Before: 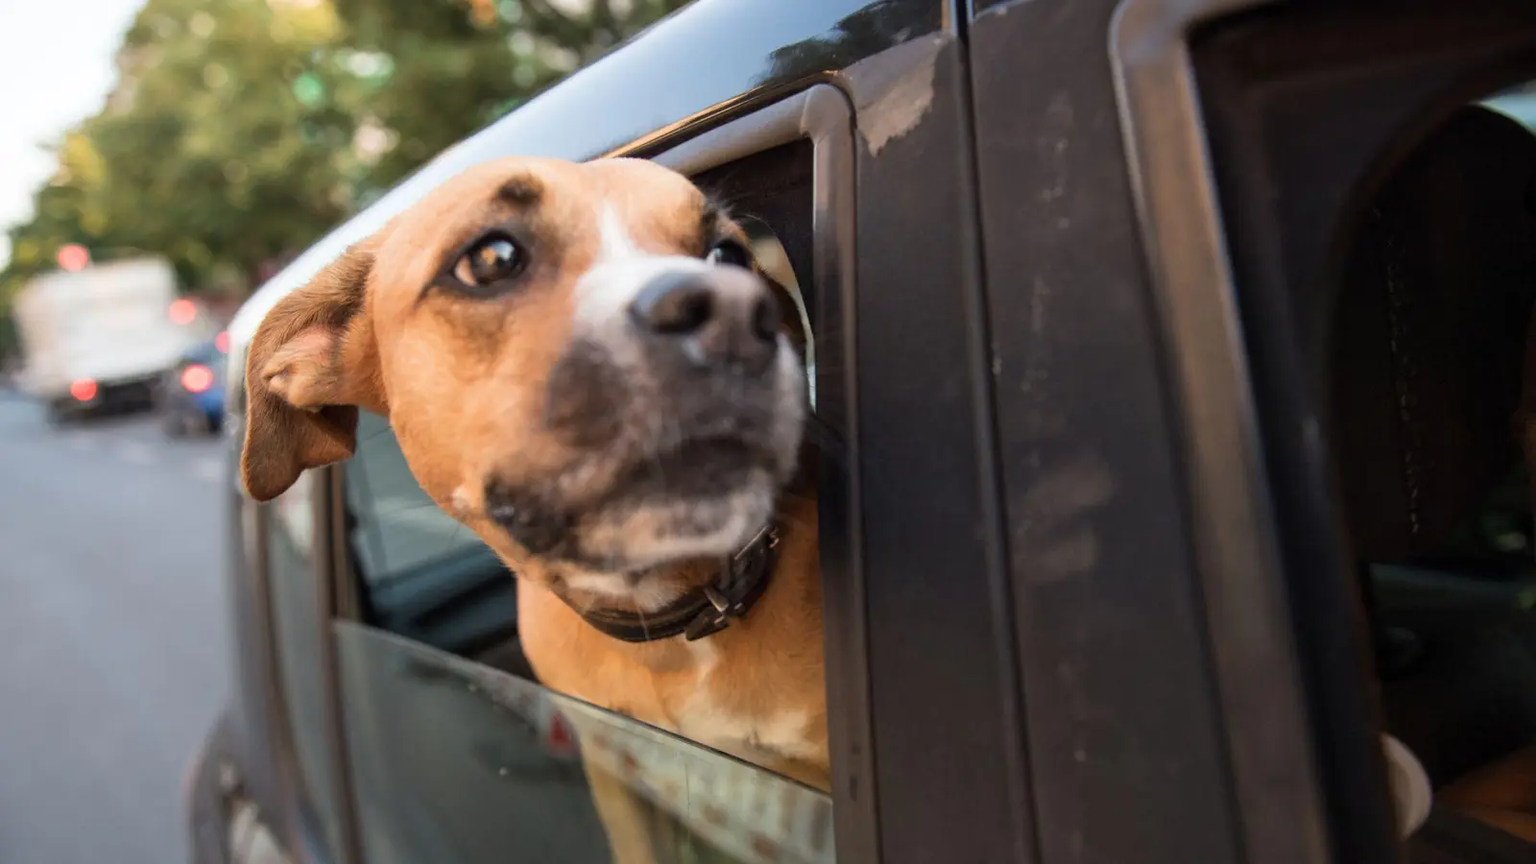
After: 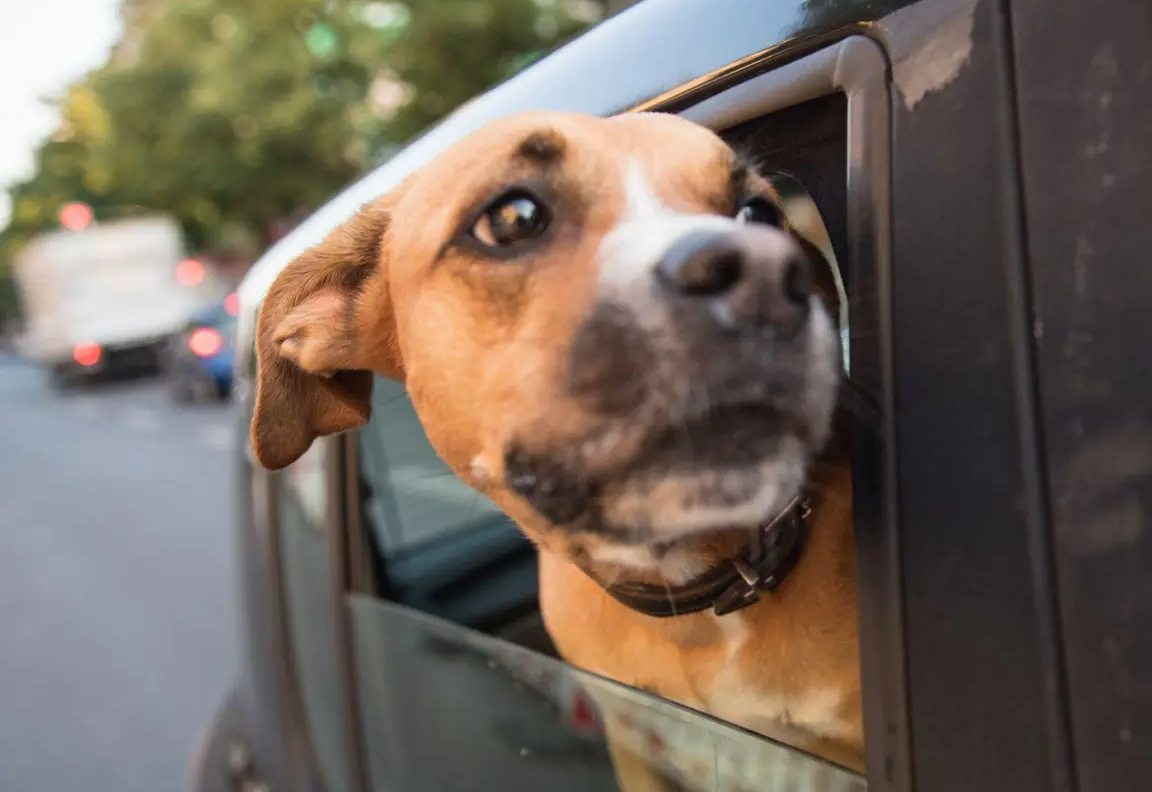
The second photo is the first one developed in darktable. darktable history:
crop: top 5.803%, right 27.864%, bottom 5.804%
contrast brightness saturation: contrast -0.02, brightness -0.01, saturation 0.03
